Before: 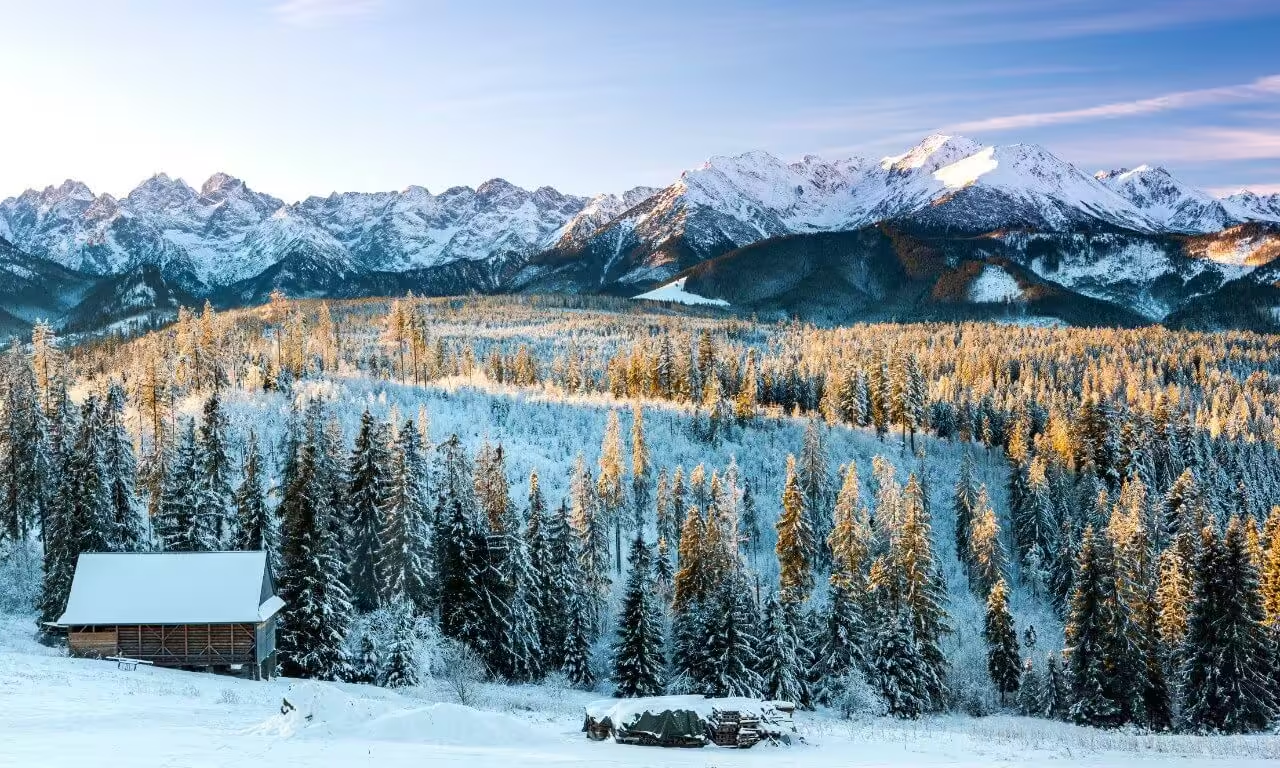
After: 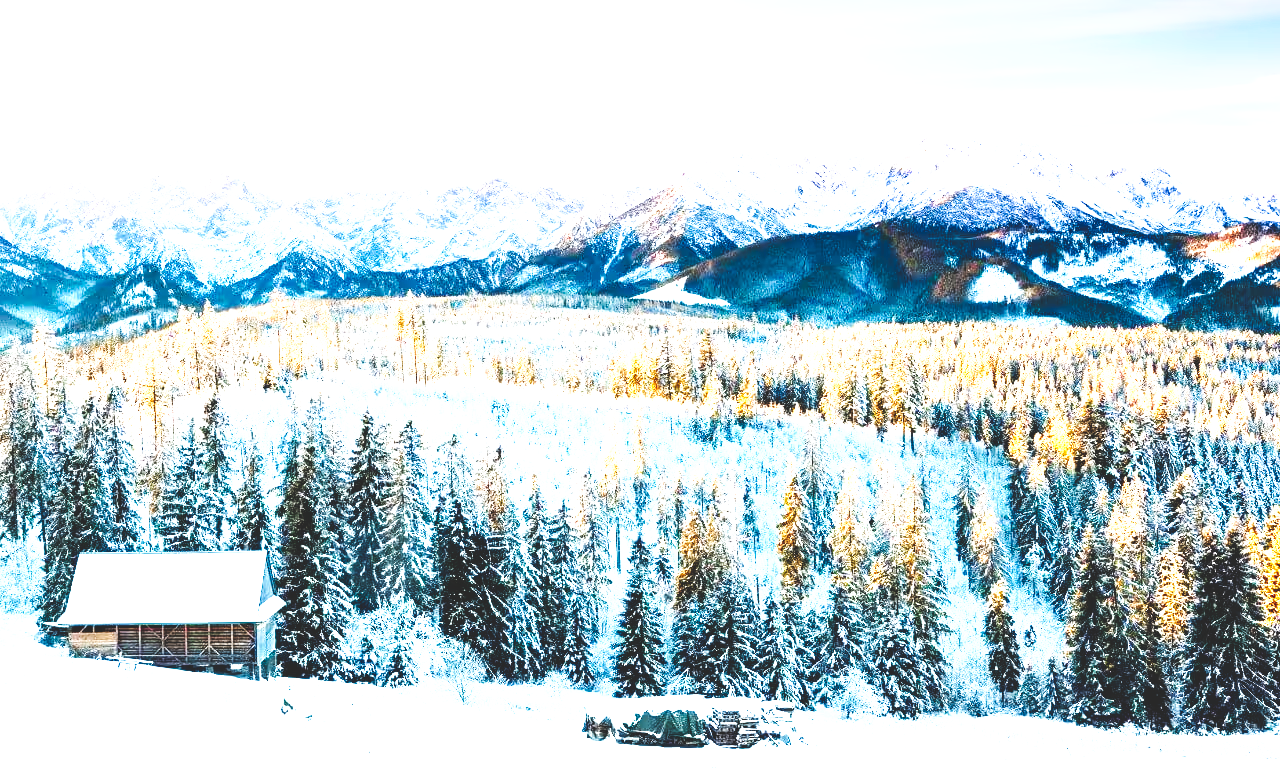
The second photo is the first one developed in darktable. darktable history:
tone curve: curves: ch0 [(0, 0) (0.003, 0.156) (0.011, 0.156) (0.025, 0.161) (0.044, 0.161) (0.069, 0.161) (0.1, 0.166) (0.136, 0.168) (0.177, 0.179) (0.224, 0.202) (0.277, 0.241) (0.335, 0.296) (0.399, 0.378) (0.468, 0.484) (0.543, 0.604) (0.623, 0.728) (0.709, 0.822) (0.801, 0.918) (0.898, 0.98) (1, 1)], preserve colors none
exposure: black level correction 0, exposure 1.7 EV, compensate exposure bias true, compensate highlight preservation false
